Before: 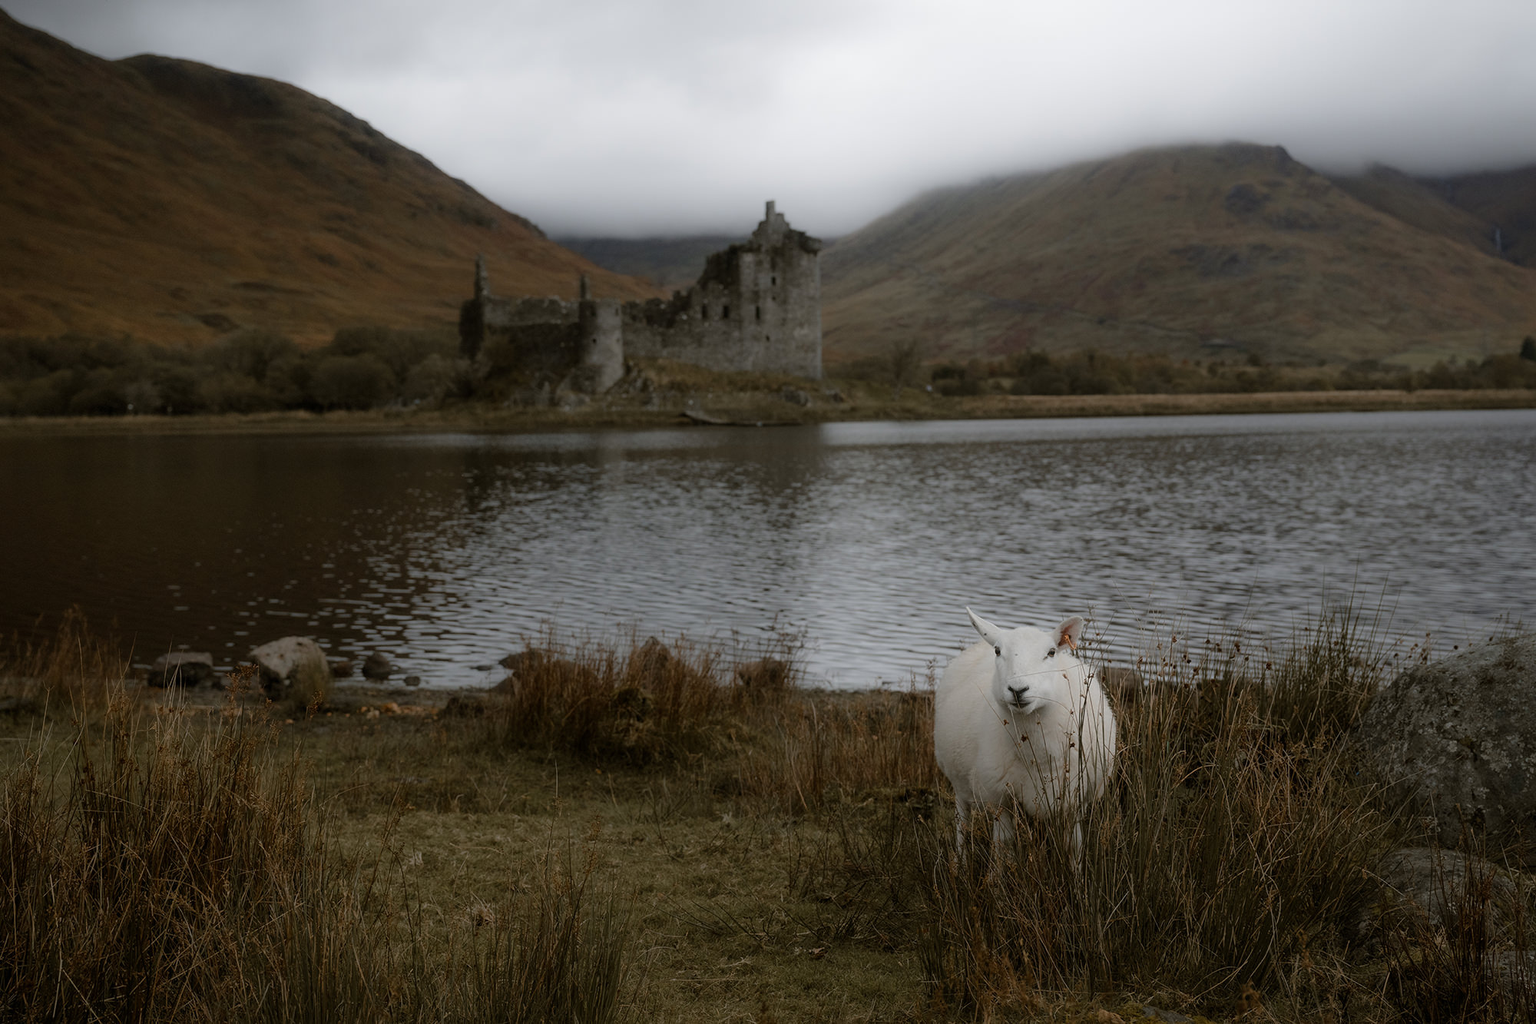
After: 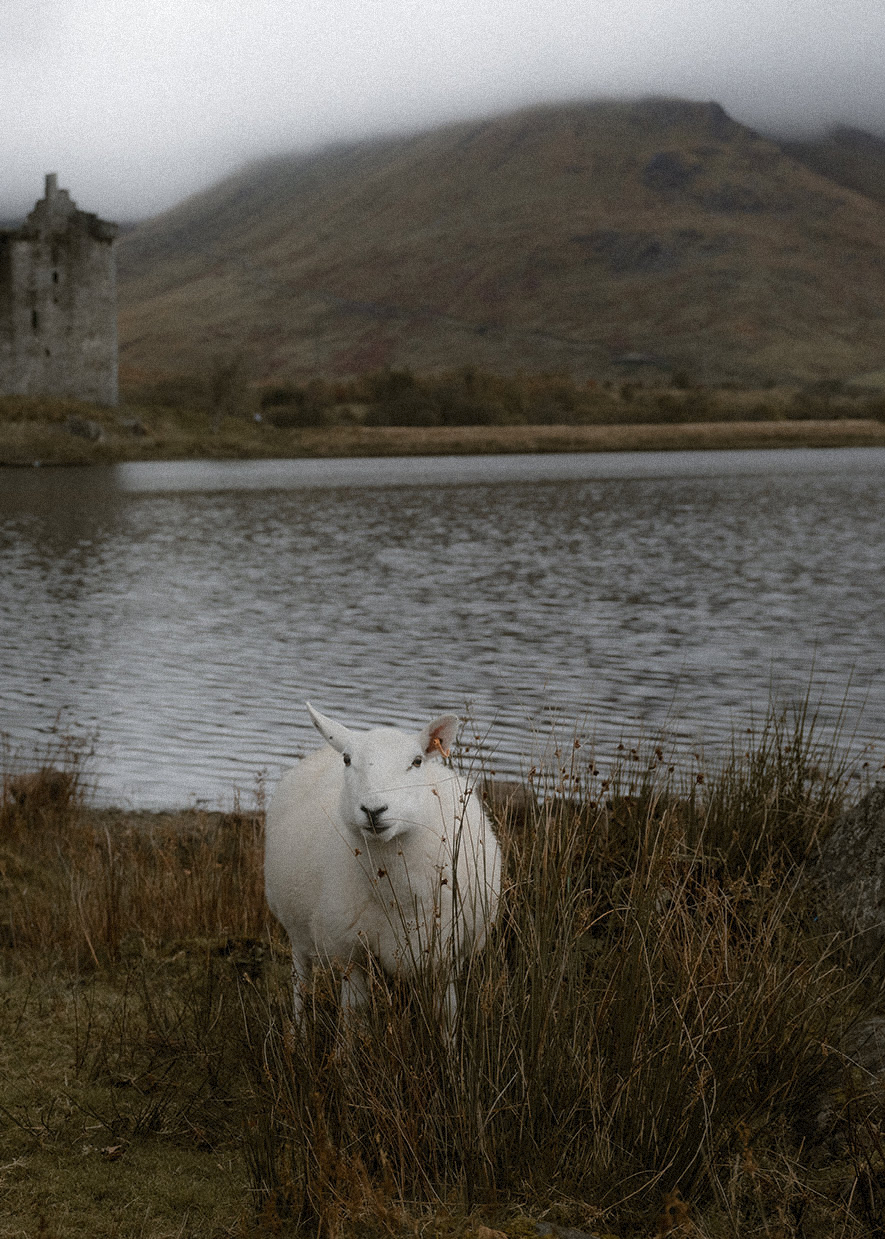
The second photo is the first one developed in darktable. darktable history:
fill light: on, module defaults
crop: left 47.628%, top 6.643%, right 7.874%
grain: mid-tones bias 0%
